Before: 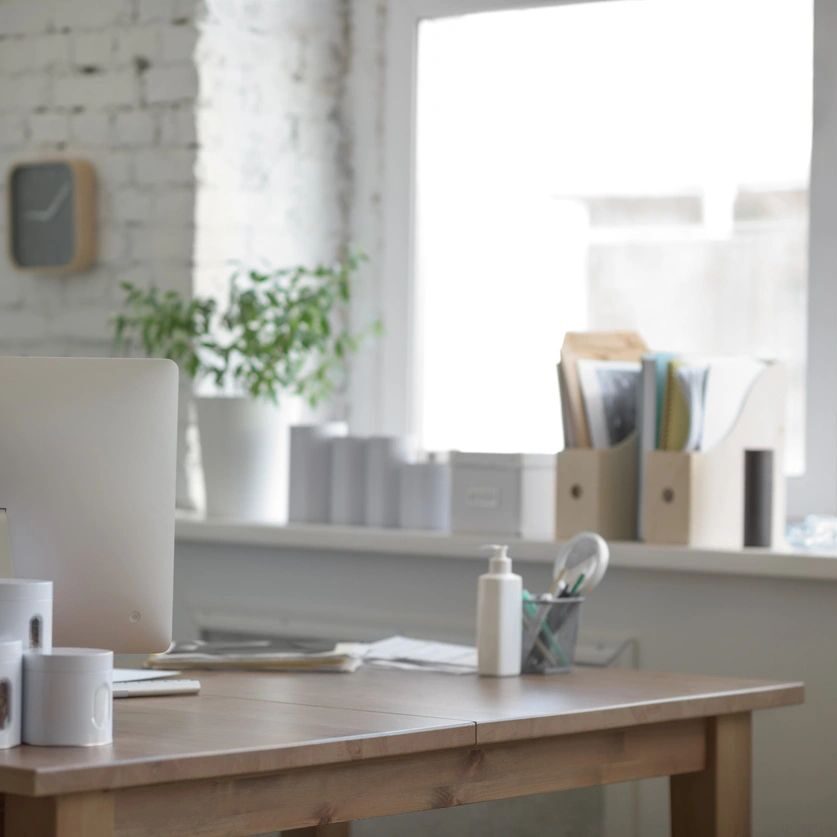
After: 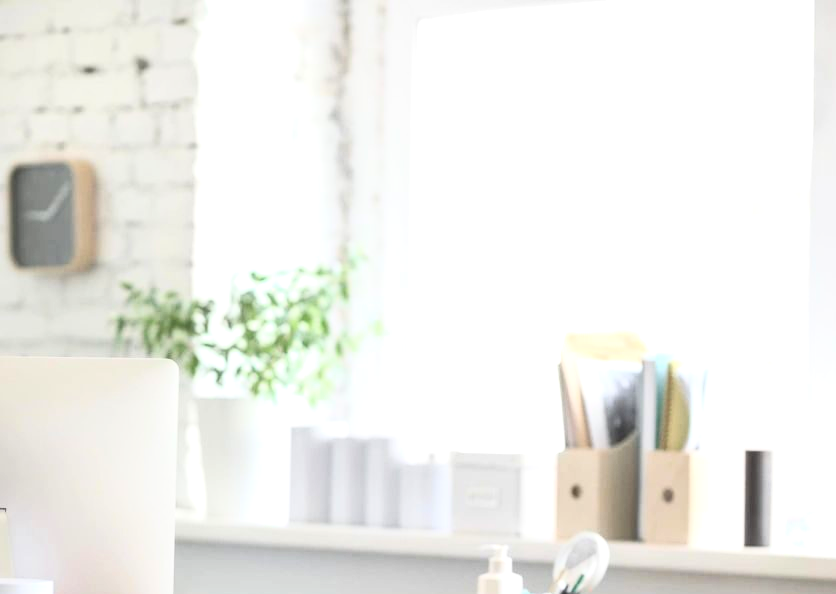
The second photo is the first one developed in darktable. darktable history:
crop: right 0.001%, bottom 29.002%
exposure: black level correction 0, exposure 0.889 EV, compensate highlight preservation false
tone curve: curves: ch0 [(0, 0.013) (0.198, 0.175) (0.512, 0.582) (0.625, 0.754) (0.81, 0.934) (1, 1)], color space Lab, independent channels, preserve colors none
